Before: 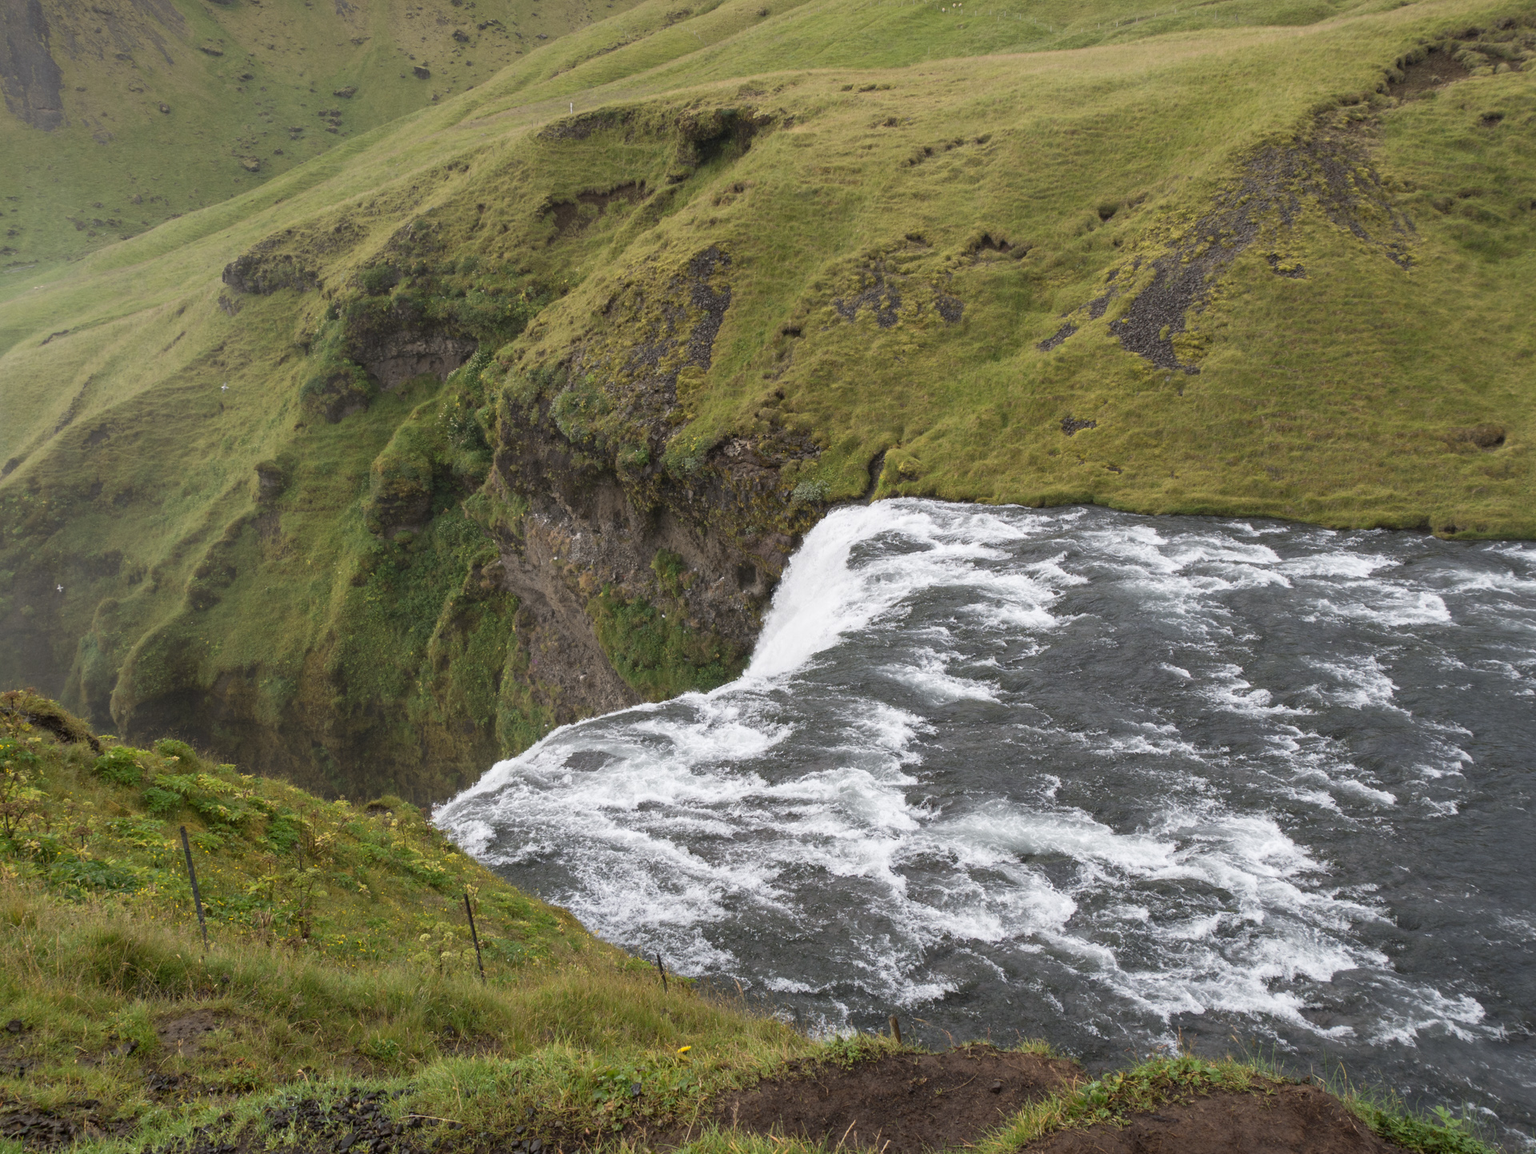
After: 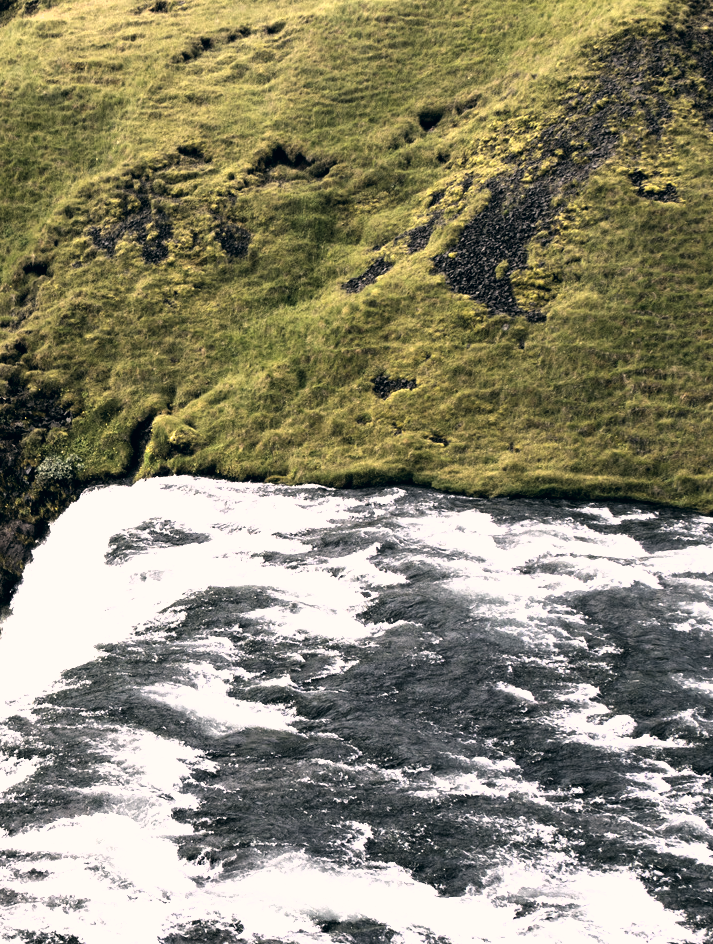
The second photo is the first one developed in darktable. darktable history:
tone equalizer: -8 EV -0.726 EV, -7 EV -0.678 EV, -6 EV -0.614 EV, -5 EV -0.406 EV, -3 EV 0.377 EV, -2 EV 0.6 EV, -1 EV 0.696 EV, +0 EV 0.744 EV, edges refinement/feathering 500, mask exposure compensation -1.57 EV, preserve details no
crop and rotate: left 49.732%, top 10.141%, right 13.129%, bottom 24.357%
color correction: highlights a* 5.39, highlights b* 5.28, shadows a* -4.67, shadows b* -5.01
filmic rgb: black relative exposure -8.18 EV, white relative exposure 2.21 EV, threshold 3.05 EV, hardness 7.12, latitude 86.34%, contrast 1.698, highlights saturation mix -3.32%, shadows ↔ highlights balance -2.8%, color science v4 (2020), enable highlight reconstruction true
